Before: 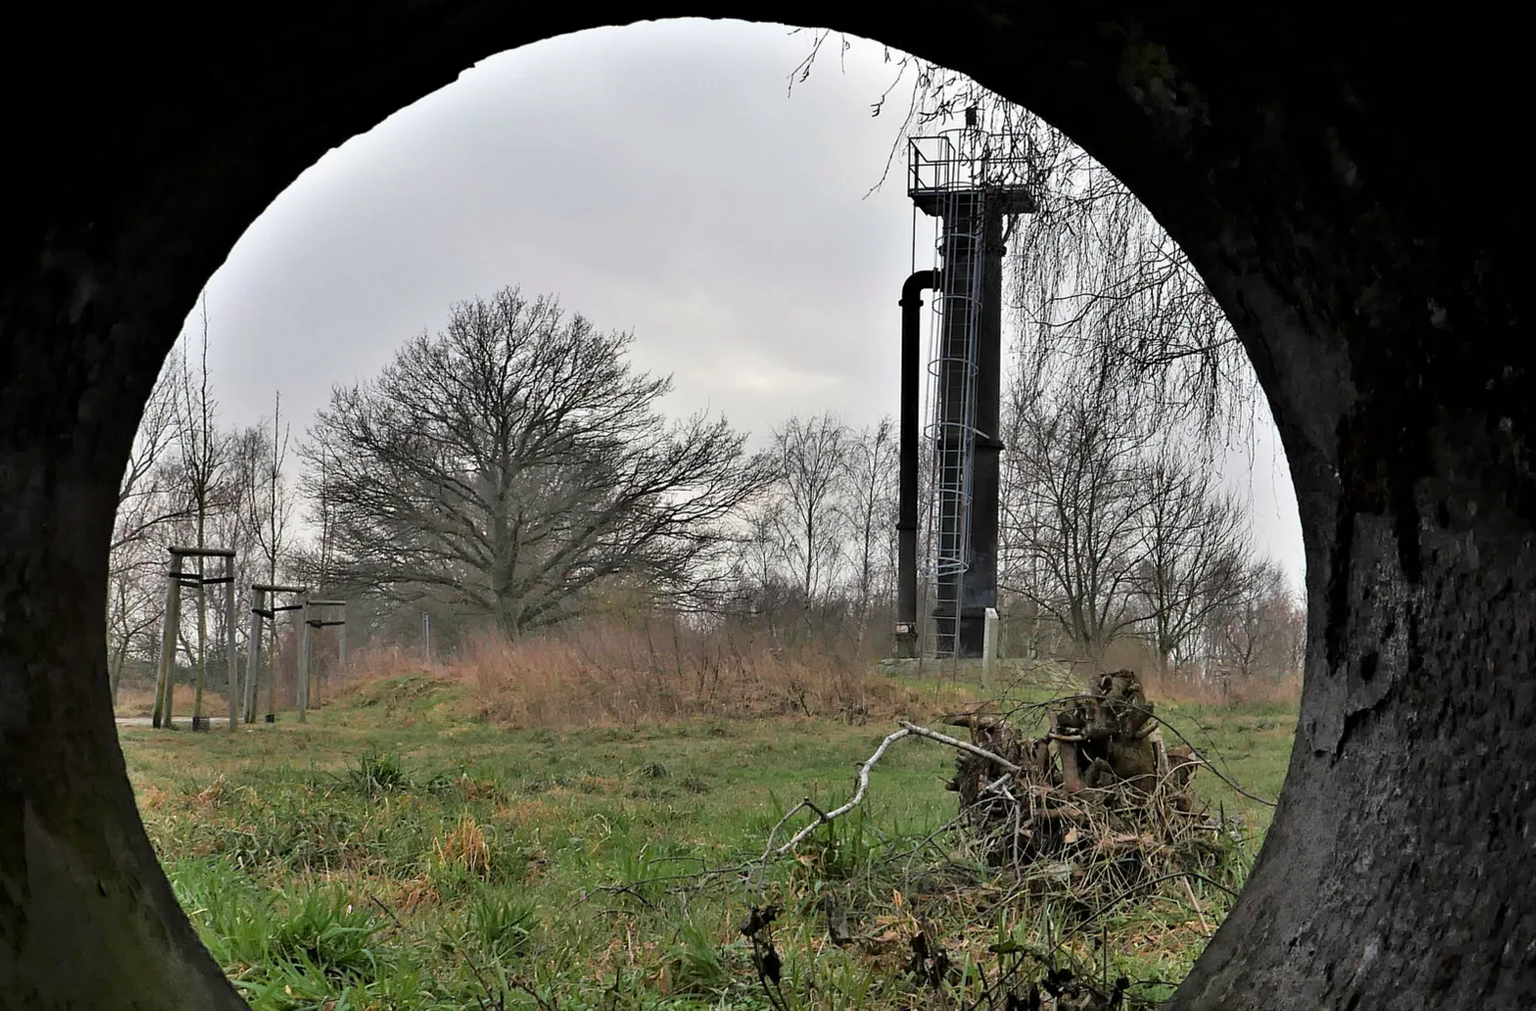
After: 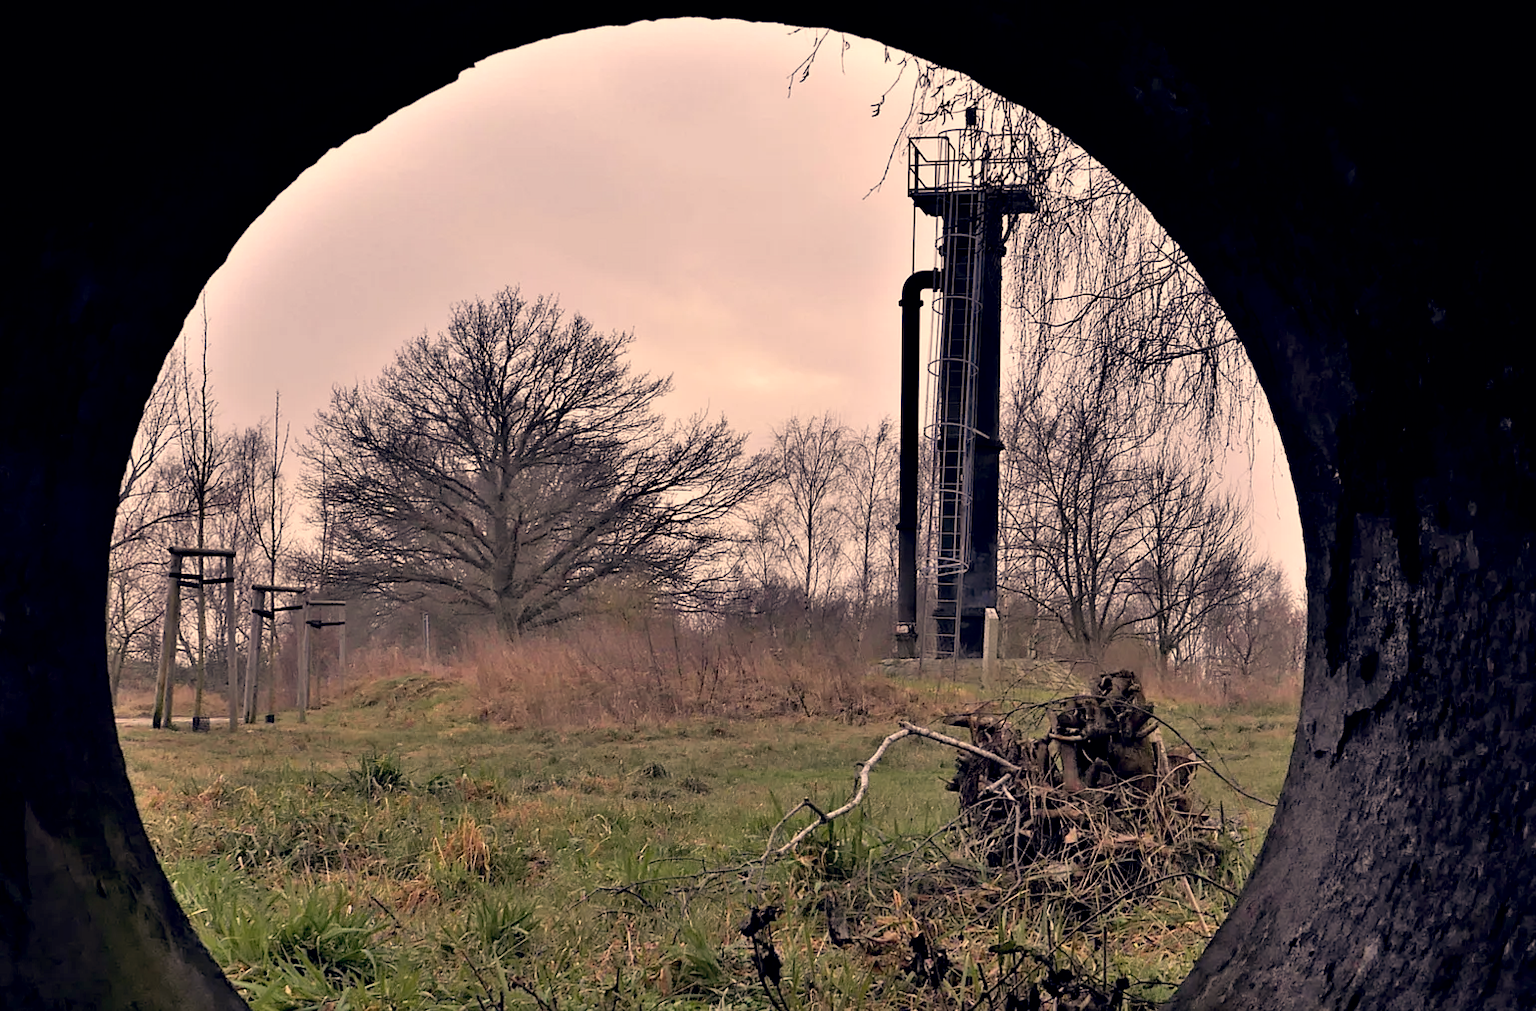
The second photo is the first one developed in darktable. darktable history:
exposure: black level correction 0.01, exposure 0.016 EV, compensate highlight preservation false
color correction: highlights a* 20.34, highlights b* 28.26, shadows a* 3.37, shadows b* -17.84, saturation 0.747
